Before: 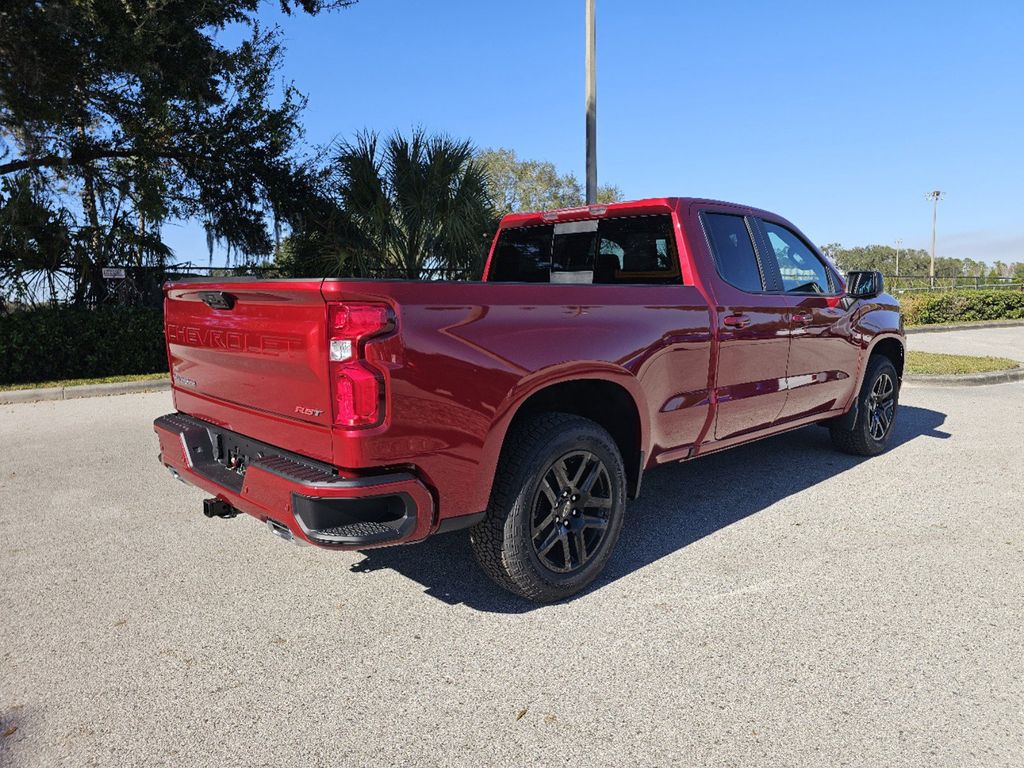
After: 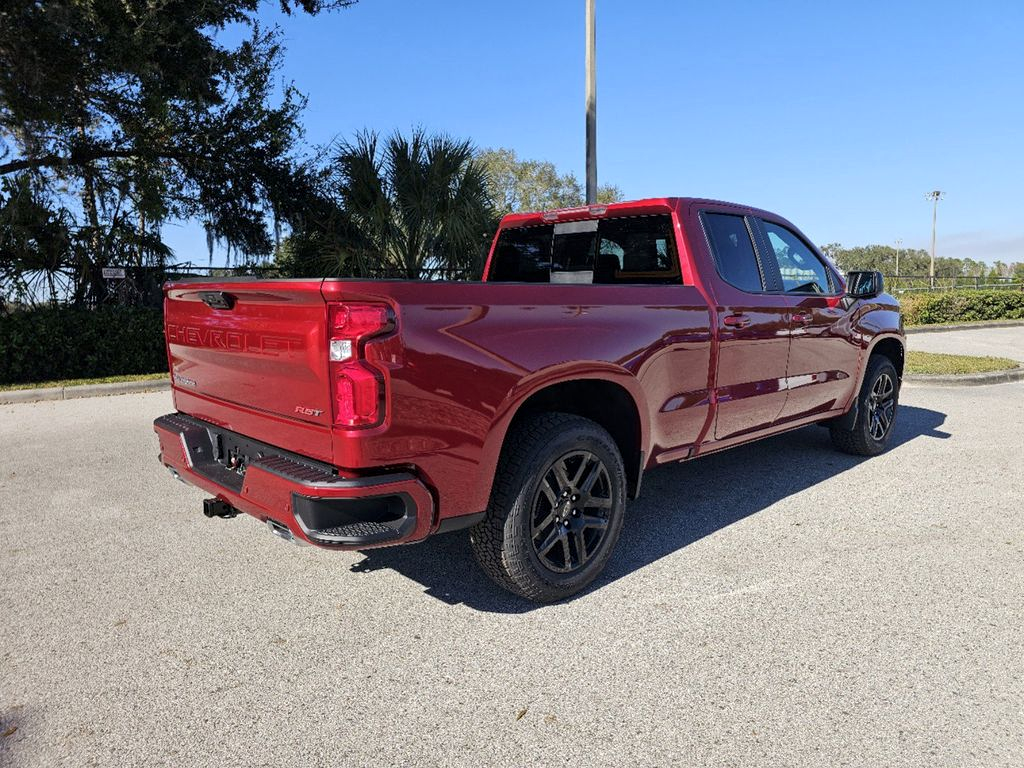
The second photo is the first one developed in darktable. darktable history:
local contrast: highlights 102%, shadows 102%, detail 119%, midtone range 0.2
